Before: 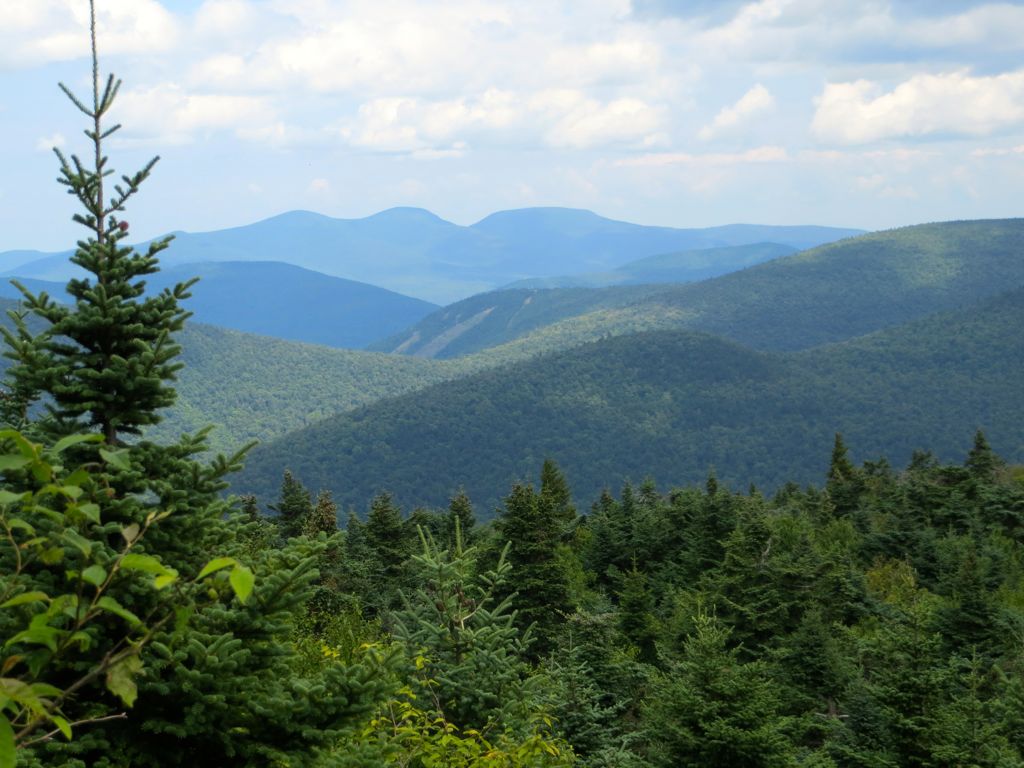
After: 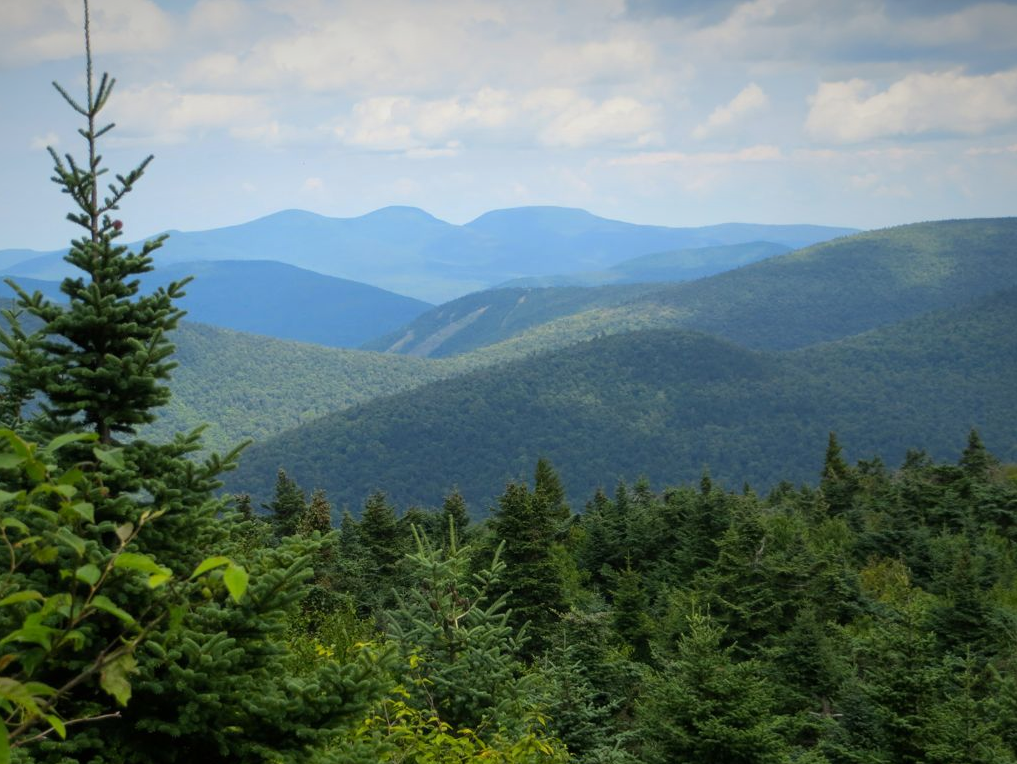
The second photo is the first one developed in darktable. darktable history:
crop and rotate: left 0.614%, top 0.179%, bottom 0.309%
vignetting: fall-off start 97.52%, fall-off radius 100%, brightness -0.574, saturation 0, center (-0.027, 0.404), width/height ratio 1.368, unbound false
